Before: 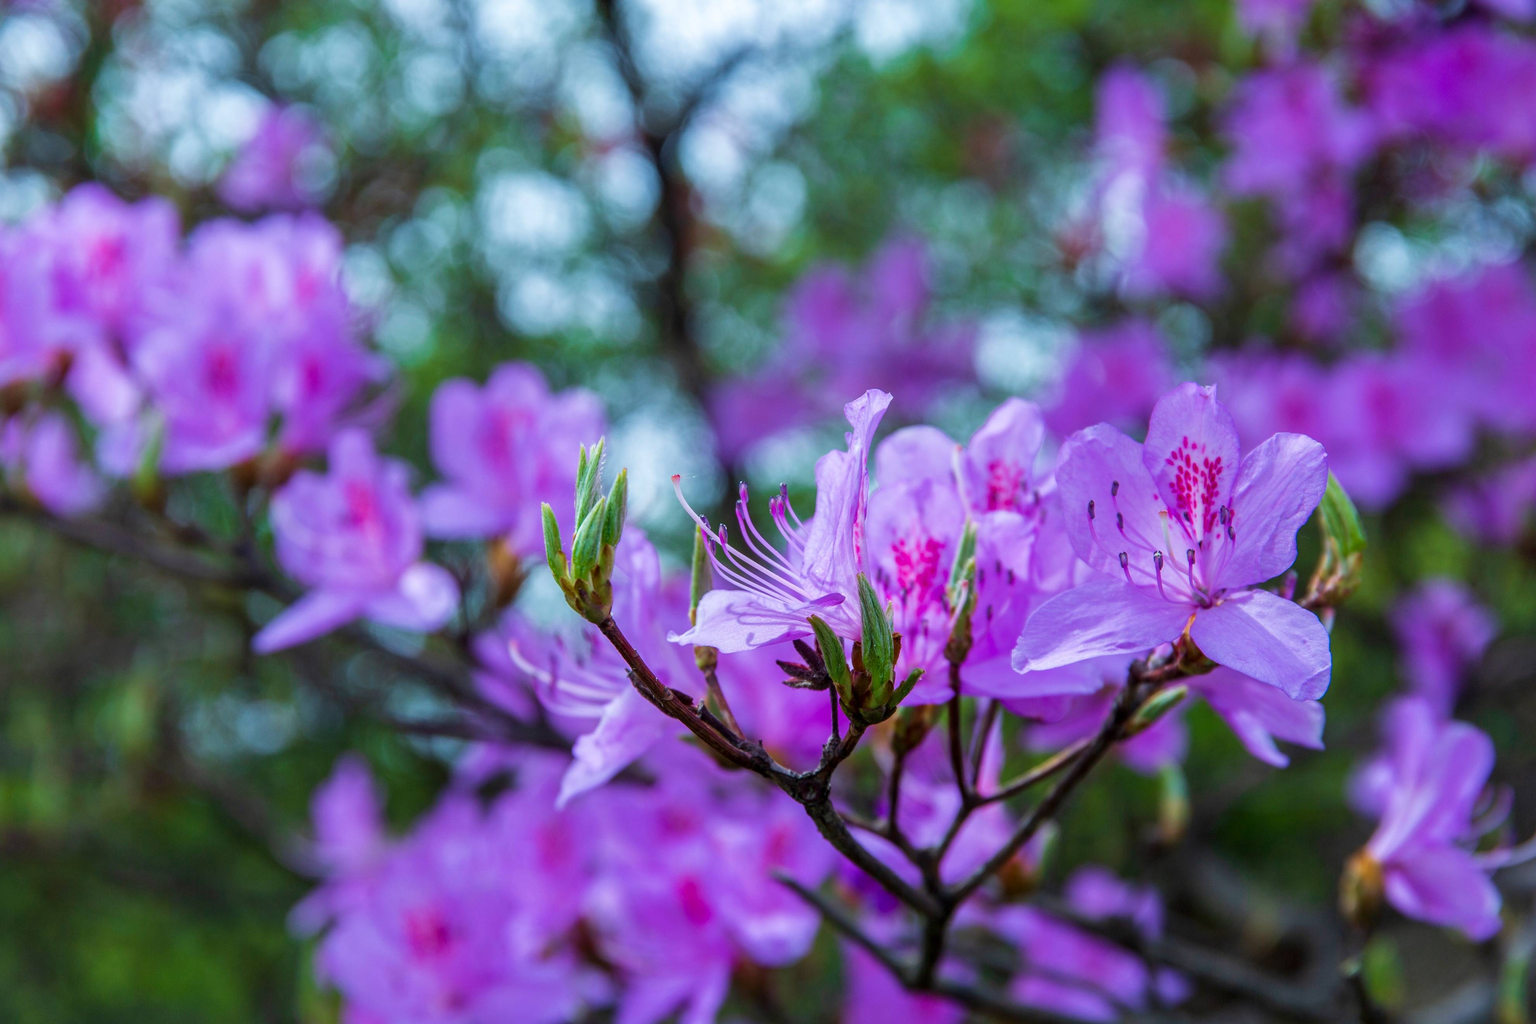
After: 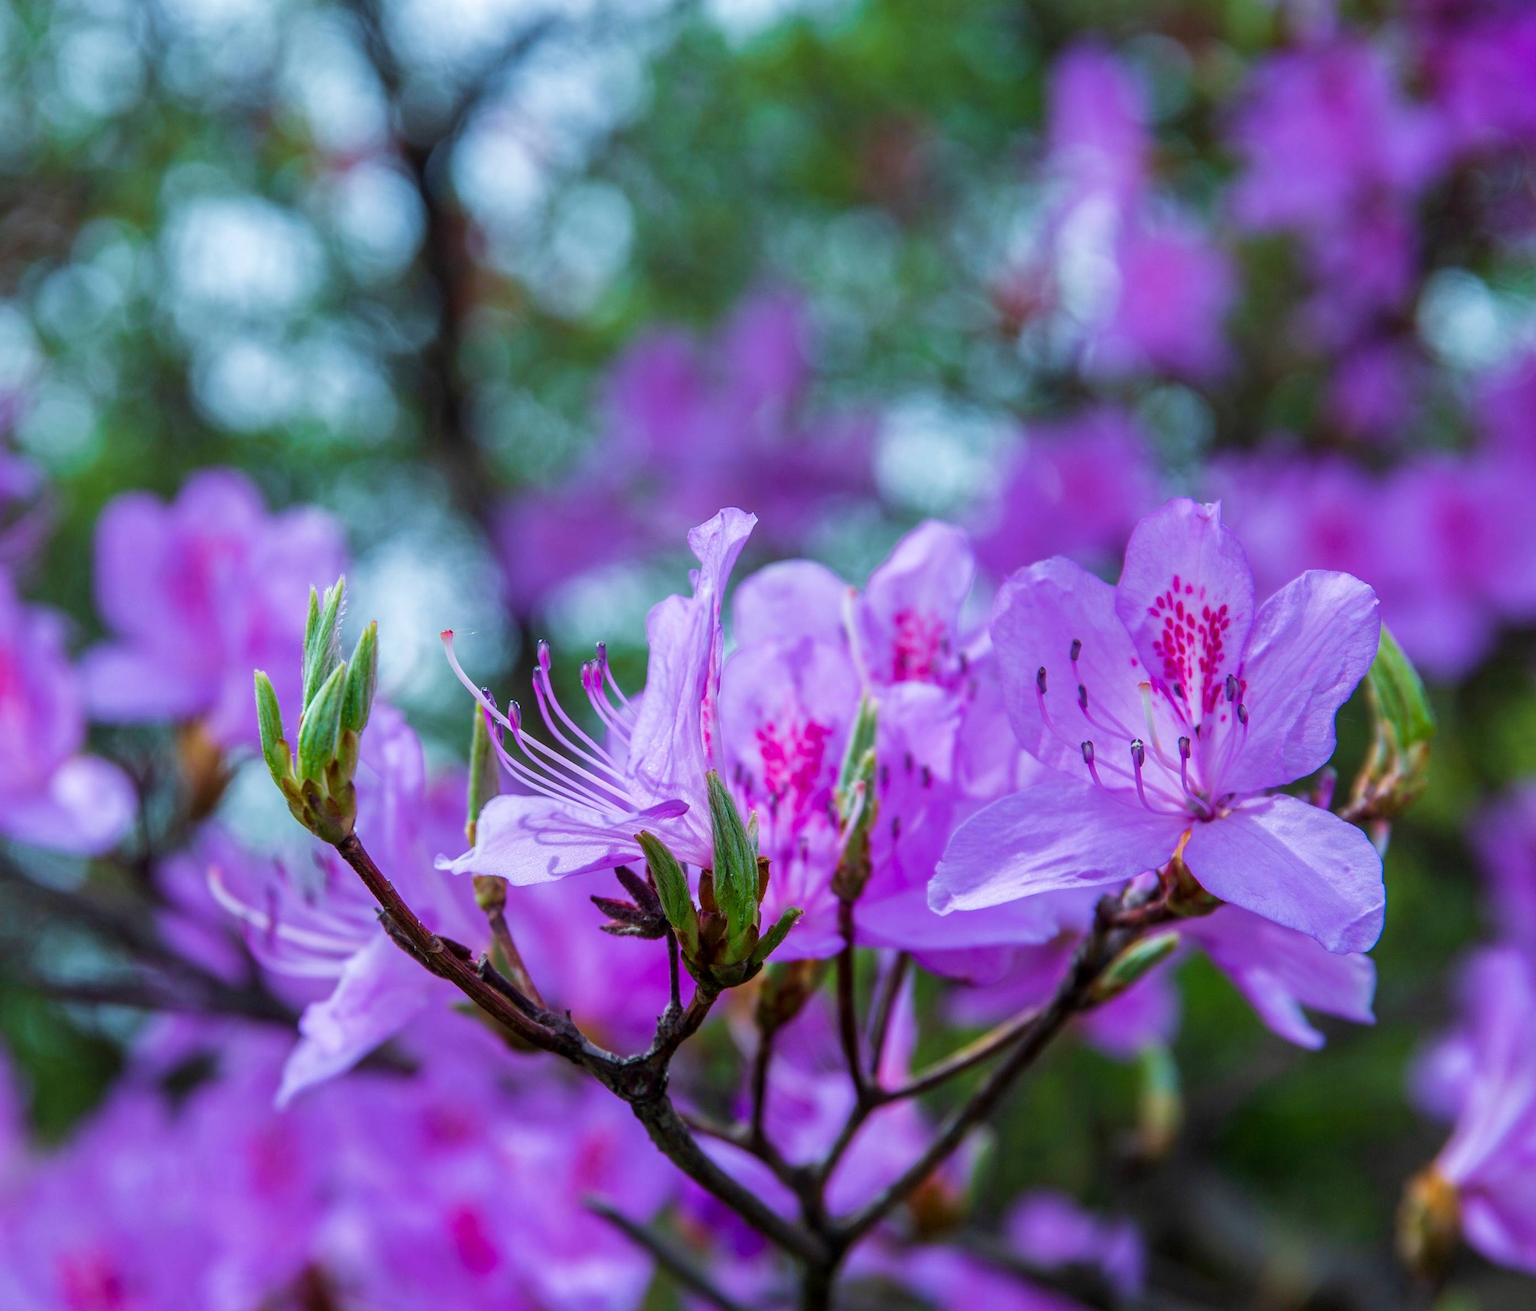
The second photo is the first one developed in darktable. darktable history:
crop and rotate: left 23.683%, top 3.425%, right 6.447%, bottom 7.083%
